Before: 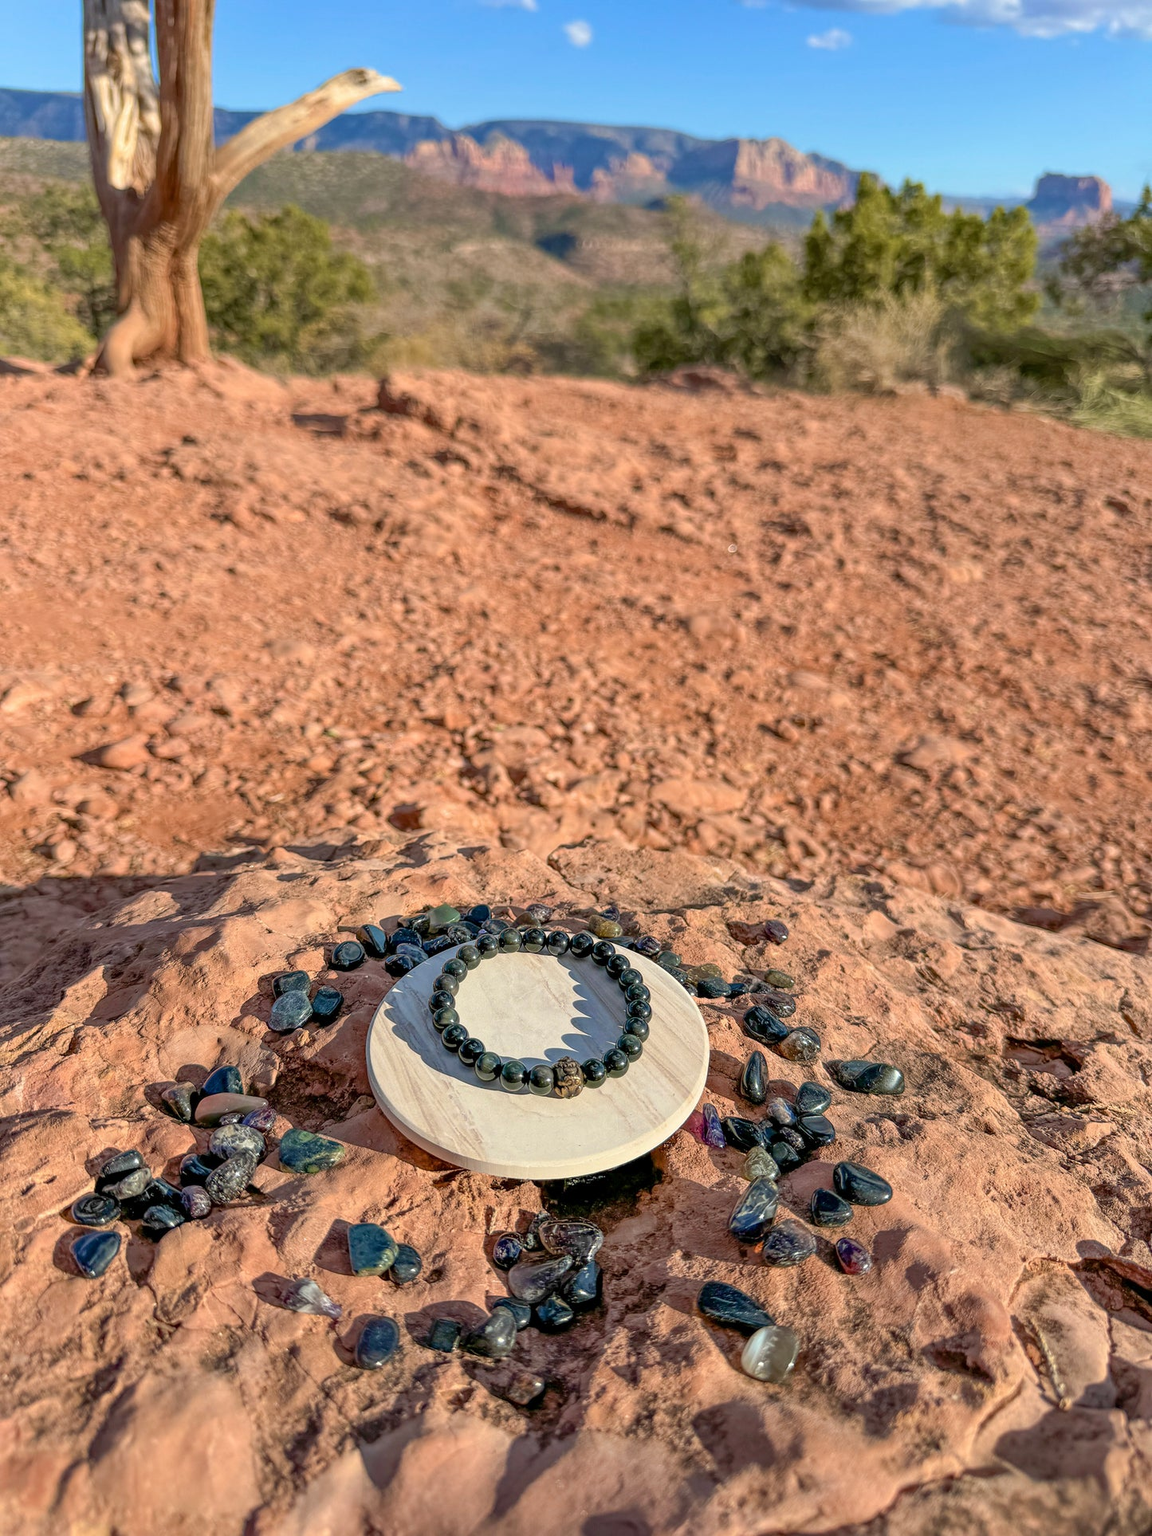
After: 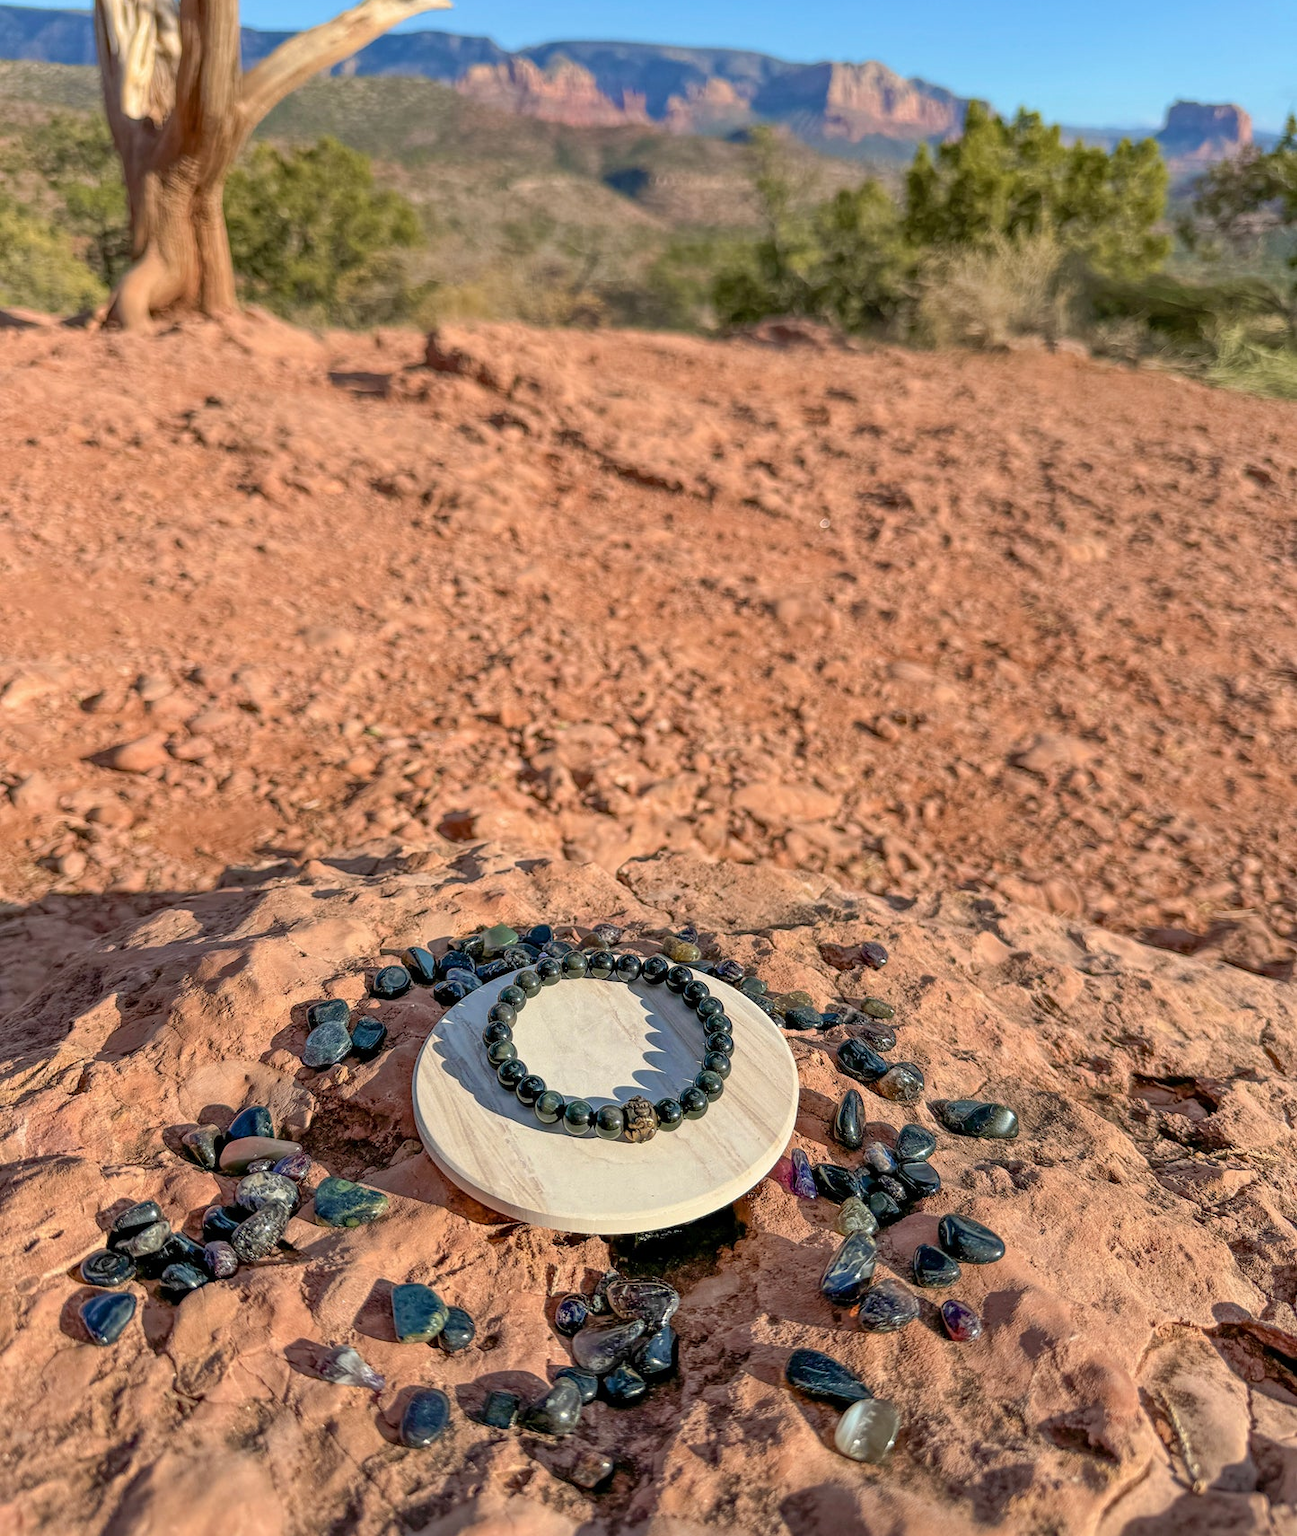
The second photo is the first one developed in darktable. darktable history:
crop and rotate: top 5.484%, bottom 5.674%
tone equalizer: edges refinement/feathering 500, mask exposure compensation -1.57 EV, preserve details no
